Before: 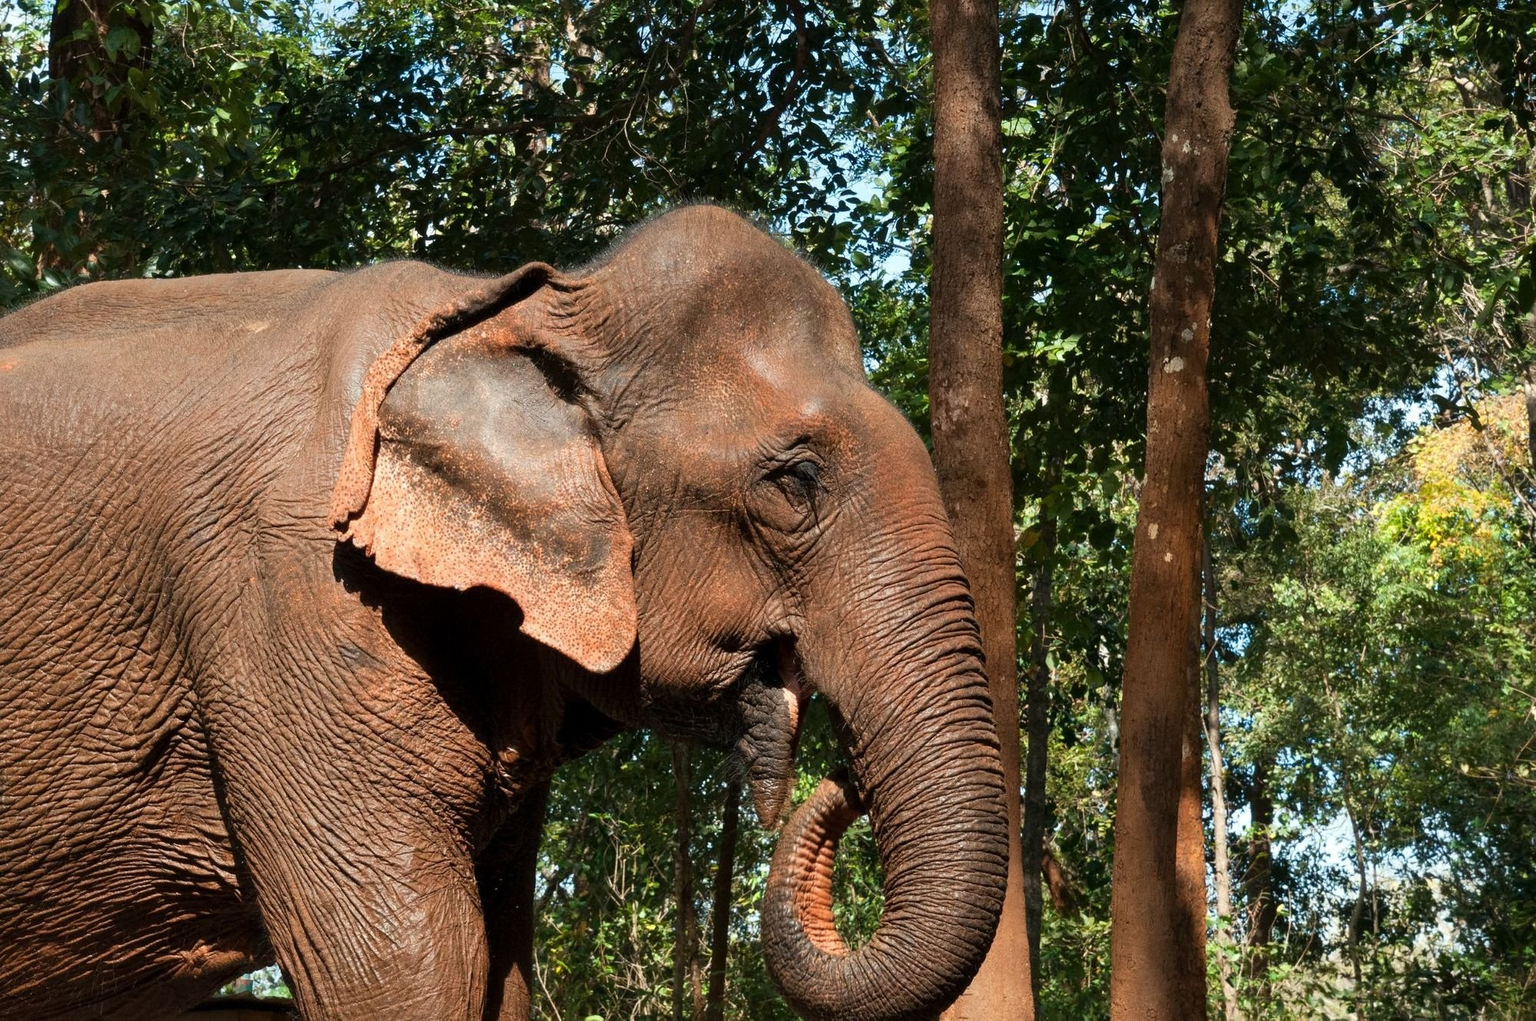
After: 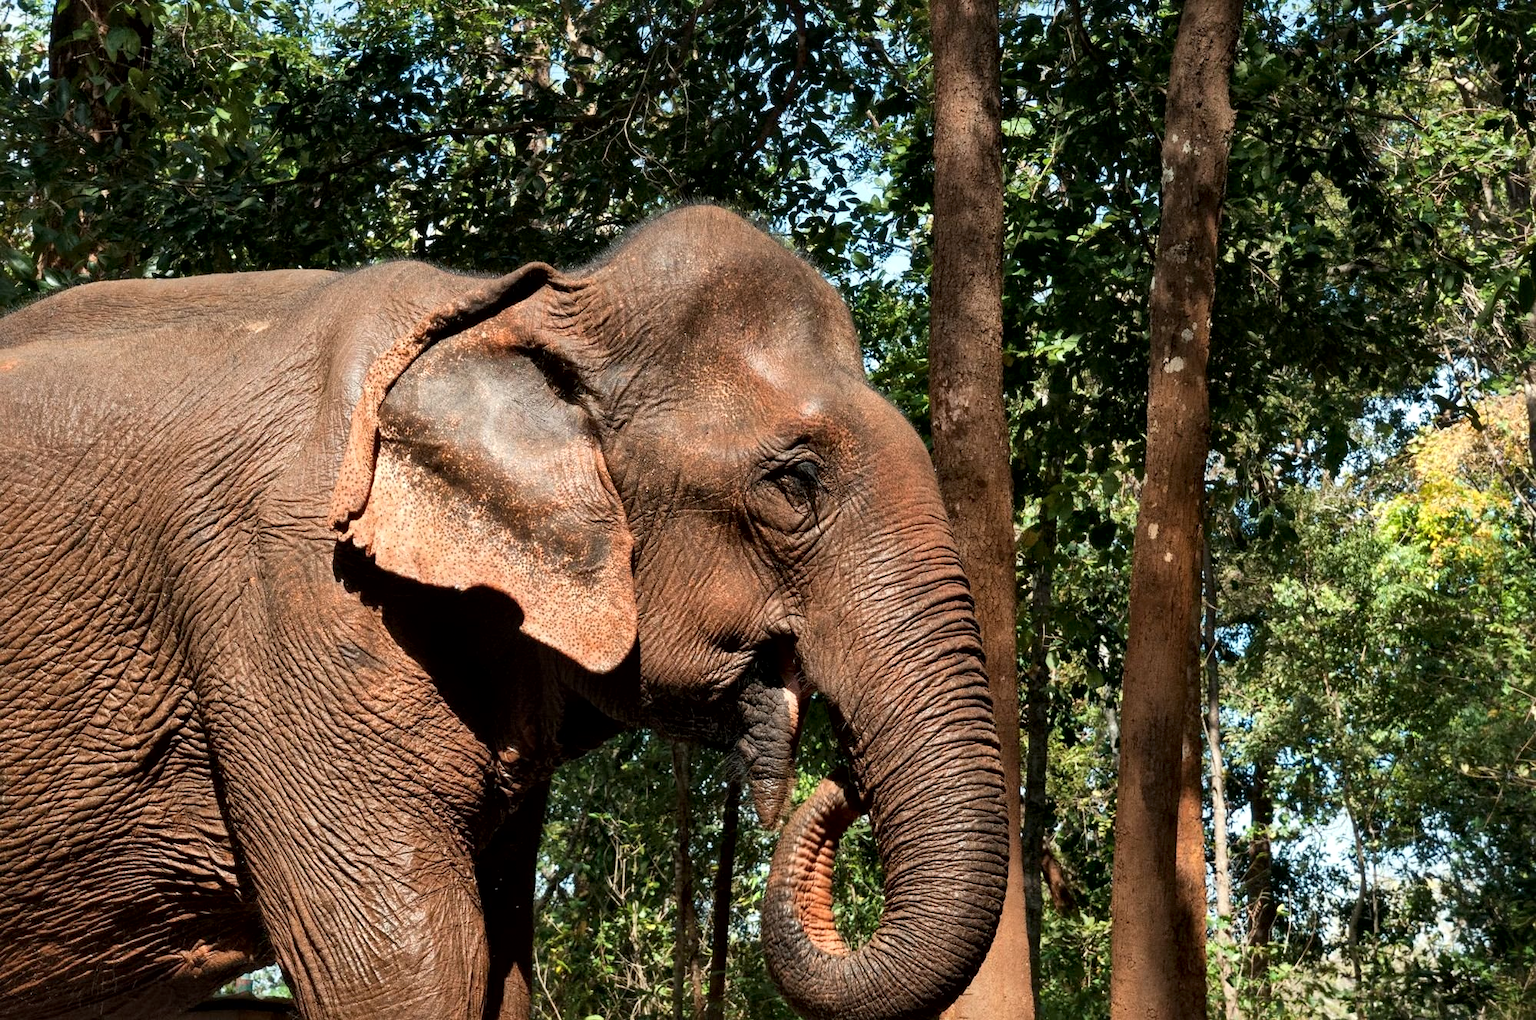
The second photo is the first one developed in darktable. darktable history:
local contrast: mode bilateral grid, contrast 24, coarseness 47, detail 152%, midtone range 0.2
